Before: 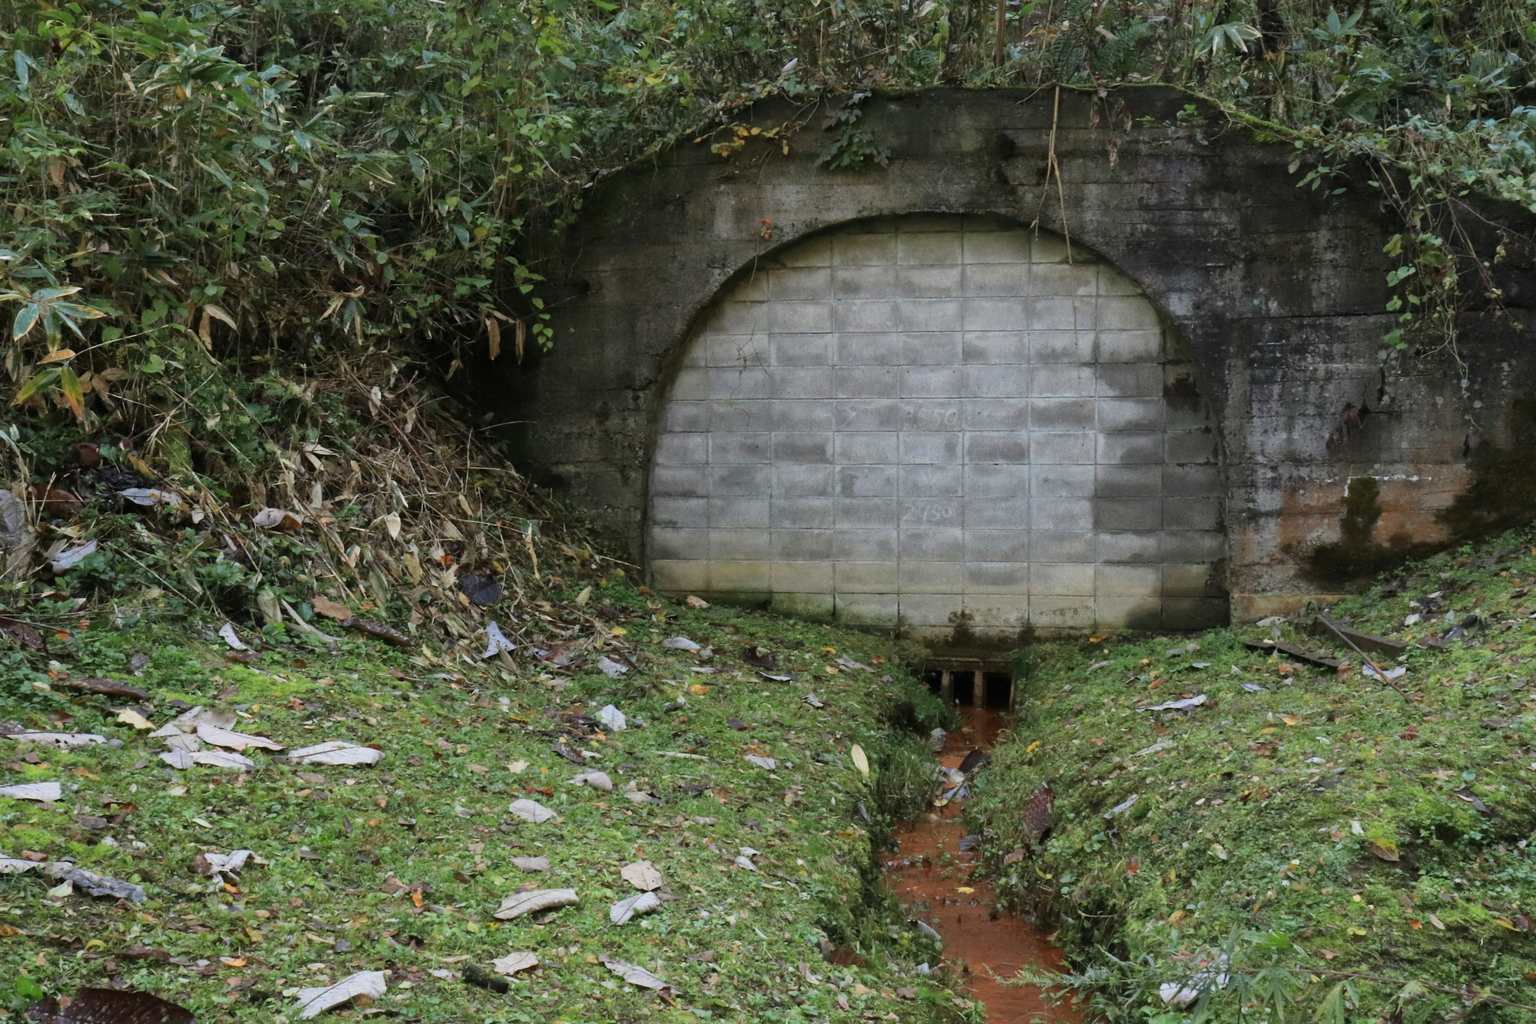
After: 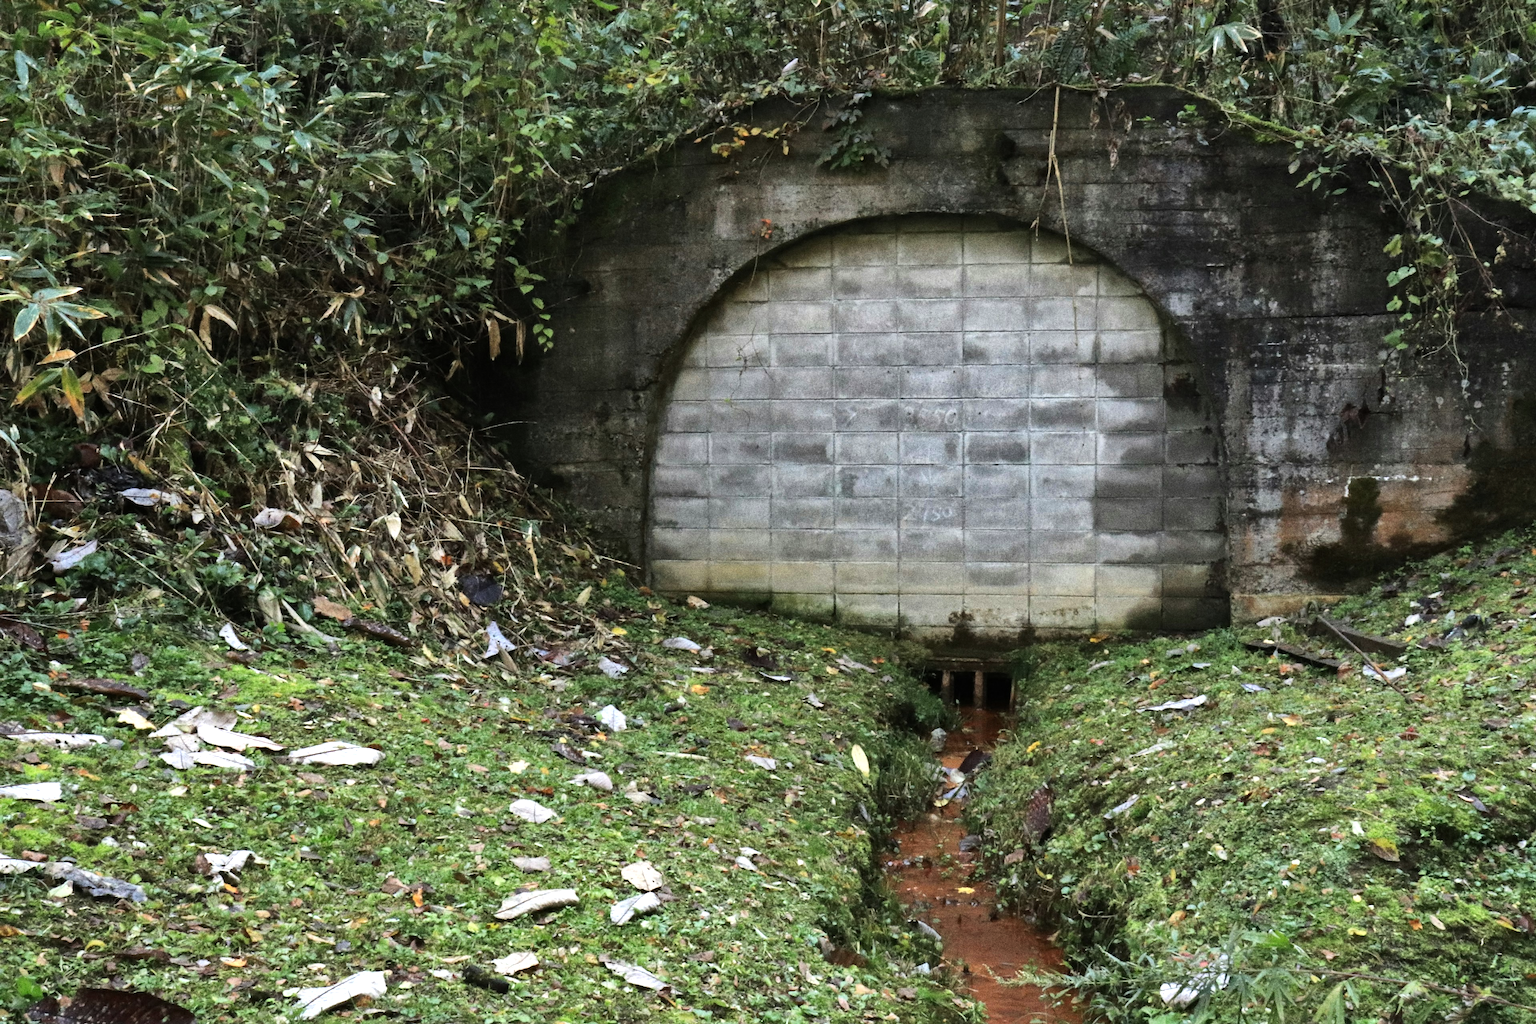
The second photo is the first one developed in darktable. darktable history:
exposure: exposure 0.2 EV, compensate highlight preservation false
shadows and highlights: shadows 30.63, highlights -63.22, shadows color adjustment 98%, highlights color adjustment 58.61%, soften with gaussian
tone equalizer: -8 EV -0.75 EV, -7 EV -0.7 EV, -6 EV -0.6 EV, -5 EV -0.4 EV, -3 EV 0.4 EV, -2 EV 0.6 EV, -1 EV 0.7 EV, +0 EV 0.75 EV, edges refinement/feathering 500, mask exposure compensation -1.57 EV, preserve details no
grain: coarseness 0.09 ISO, strength 40%
